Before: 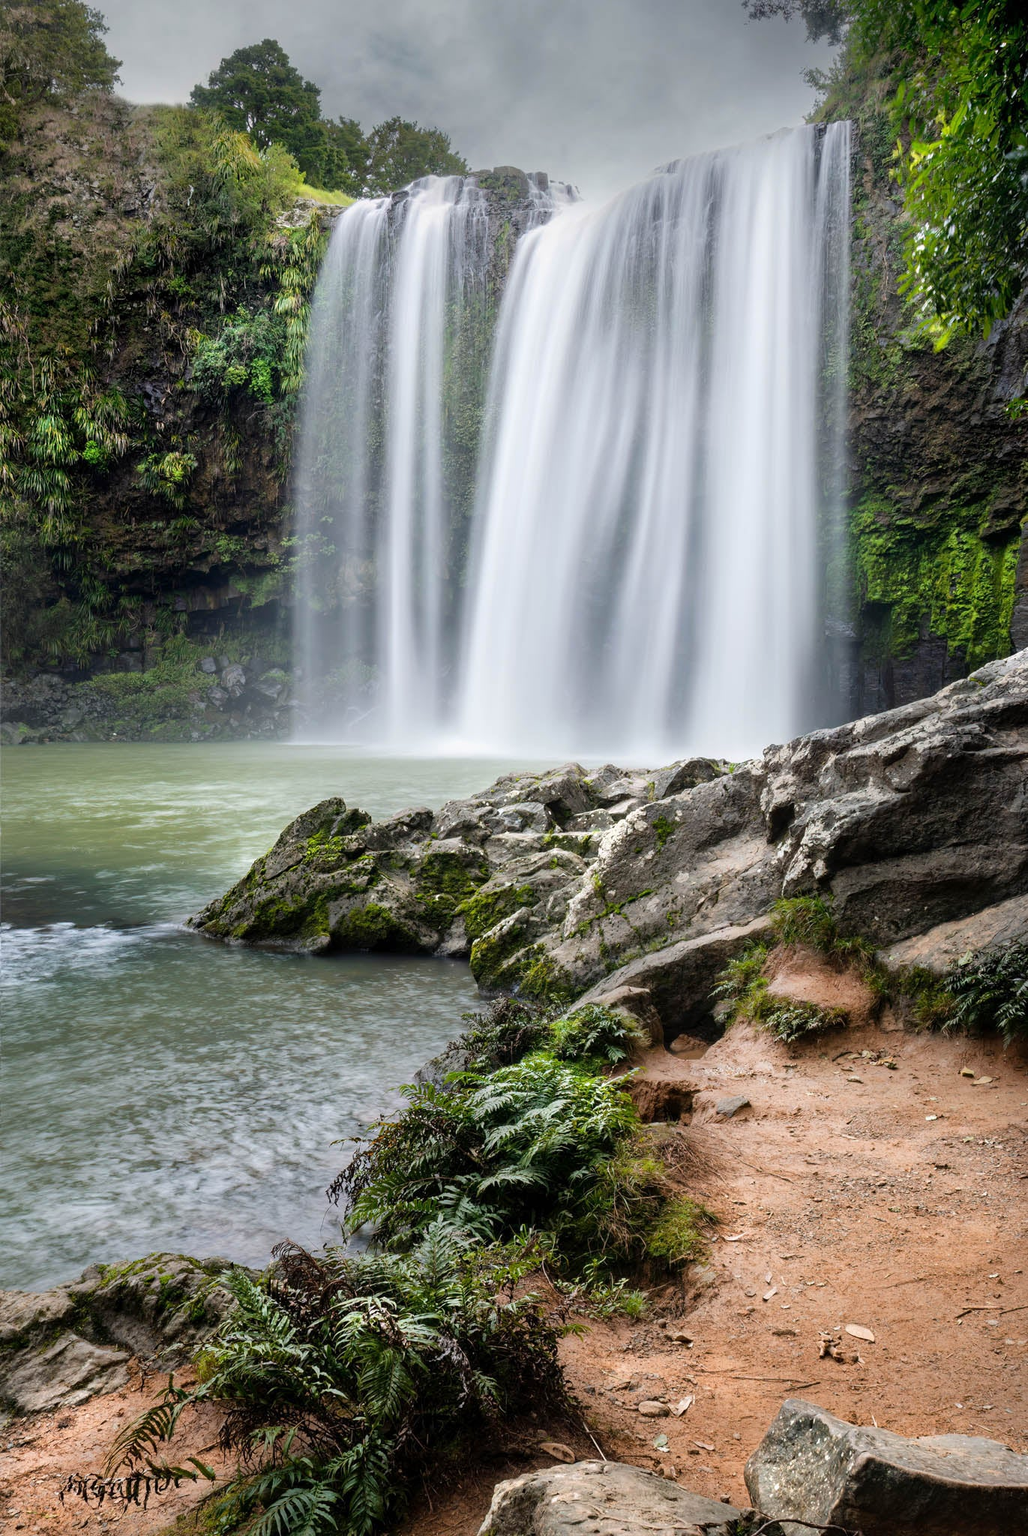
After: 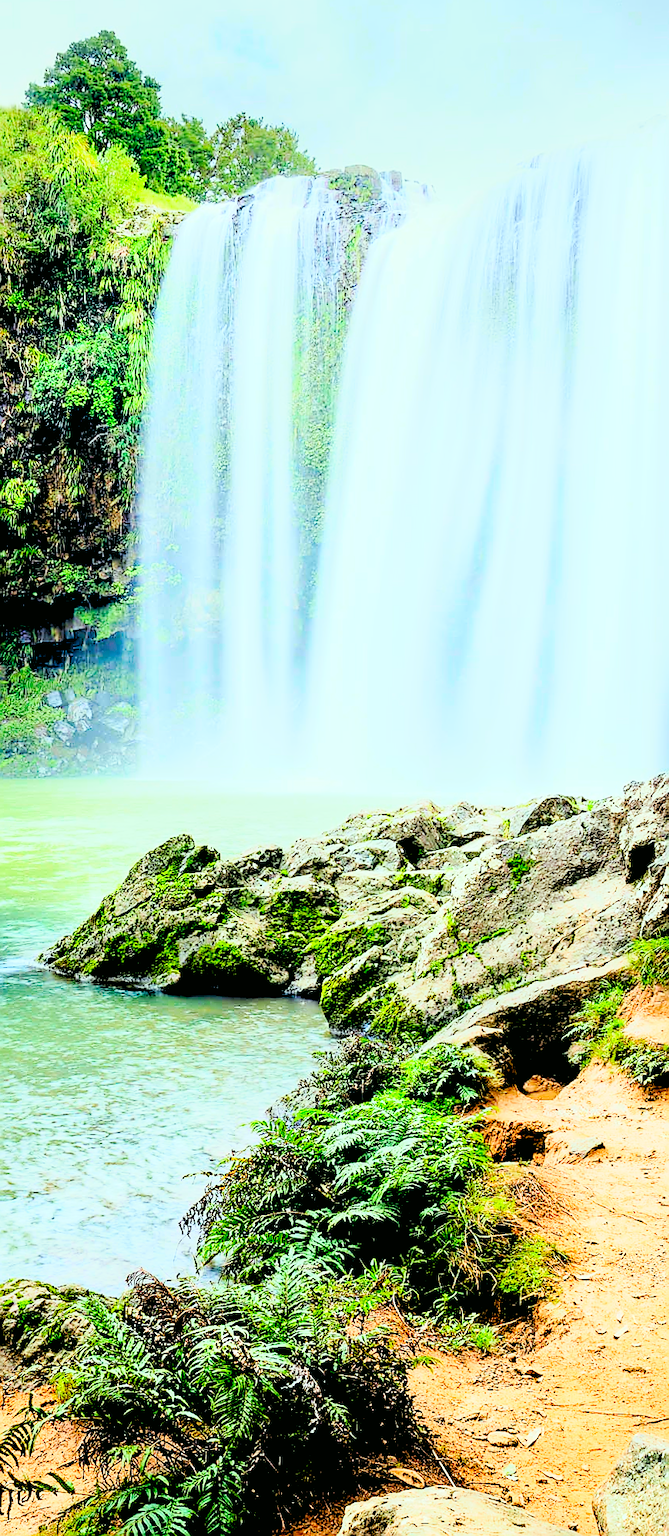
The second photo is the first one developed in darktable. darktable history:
base curve: curves: ch0 [(0, 0) (0.032, 0.025) (0.121, 0.166) (0.206, 0.329) (0.605, 0.79) (1, 1)], preserve colors none
color correction: highlights a* -7.33, highlights b* 1.26, shadows a* -3.55, saturation 1.4
tone curve: curves: ch0 [(0, 0) (0.091, 0.077) (0.517, 0.574) (0.745, 0.82) (0.844, 0.908) (0.909, 0.942) (1, 0.973)]; ch1 [(0, 0) (0.437, 0.404) (0.5, 0.5) (0.534, 0.554) (0.58, 0.603) (0.616, 0.649) (1, 1)]; ch2 [(0, 0) (0.442, 0.415) (0.5, 0.5) (0.535, 0.557) (0.585, 0.62) (1, 1)], color space Lab, independent channels, preserve colors none
exposure: black level correction 0.001, exposure 0.5 EV, compensate exposure bias true, compensate highlight preservation false
rgb levels: levels [[0.027, 0.429, 0.996], [0, 0.5, 1], [0, 0.5, 1]]
sharpen: radius 1.4, amount 1.25, threshold 0.7
crop and rotate: left 12.673%, right 20.66%
rotate and perspective: rotation 0.074°, lens shift (vertical) 0.096, lens shift (horizontal) -0.041, crop left 0.043, crop right 0.952, crop top 0.024, crop bottom 0.979
